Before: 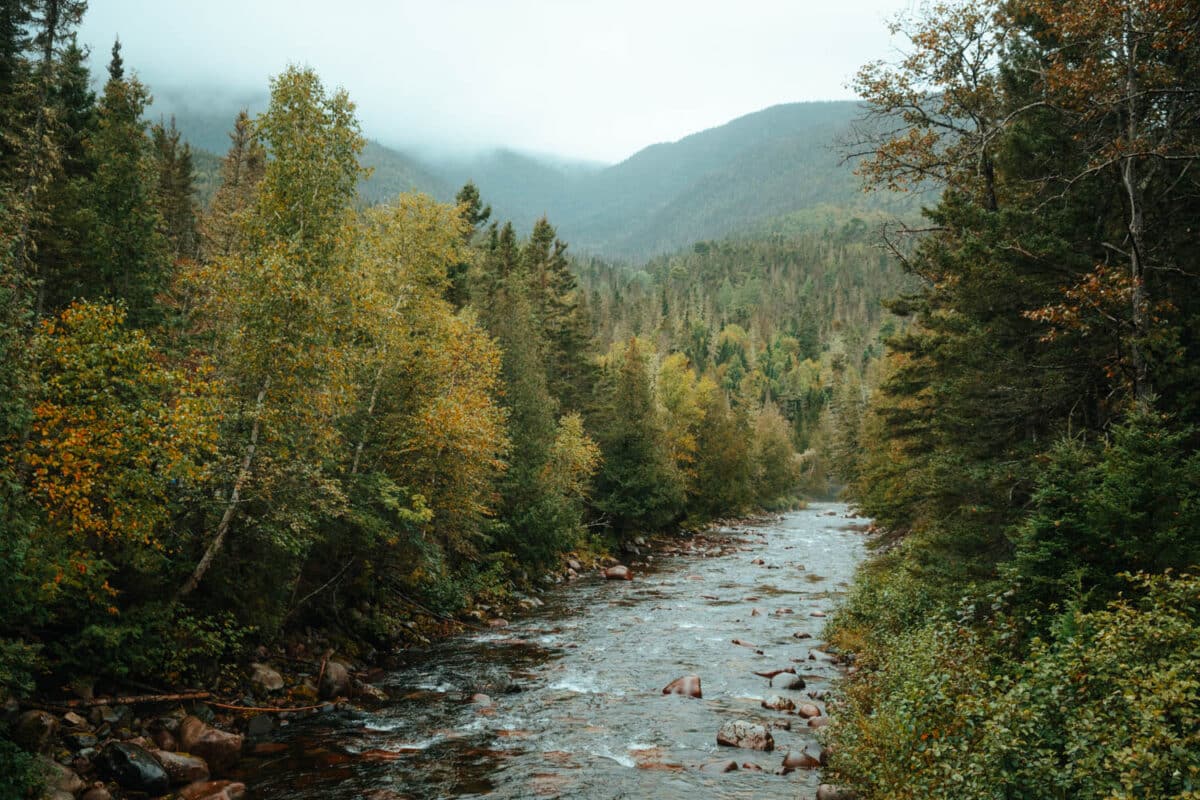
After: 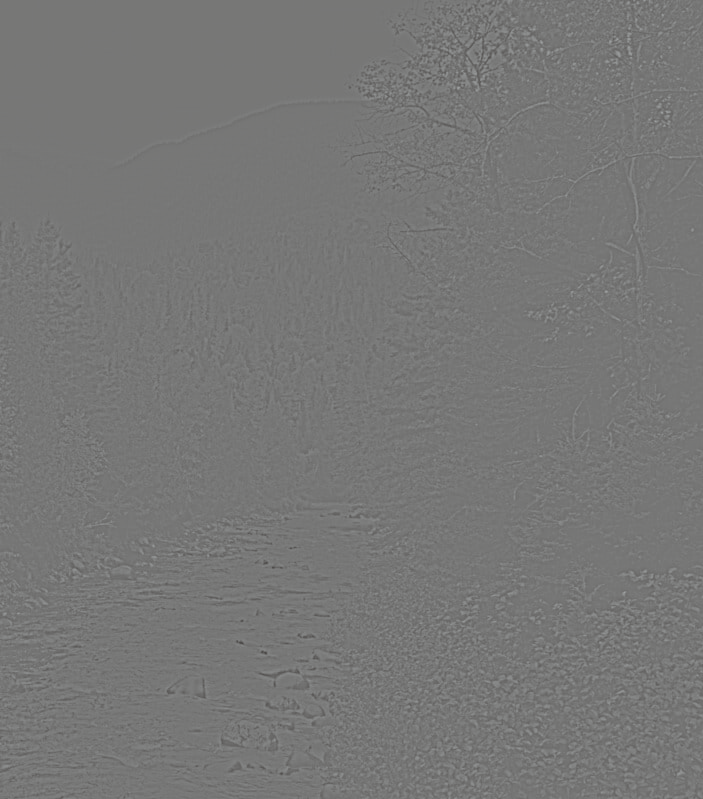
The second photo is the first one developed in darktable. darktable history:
color correction: highlights a* -2.73, highlights b* -2.09, shadows a* 2.41, shadows b* 2.73
haze removal: compatibility mode true, adaptive false
highpass: sharpness 5.84%, contrast boost 8.44%
contrast brightness saturation: saturation -0.05
crop: left 41.402%
